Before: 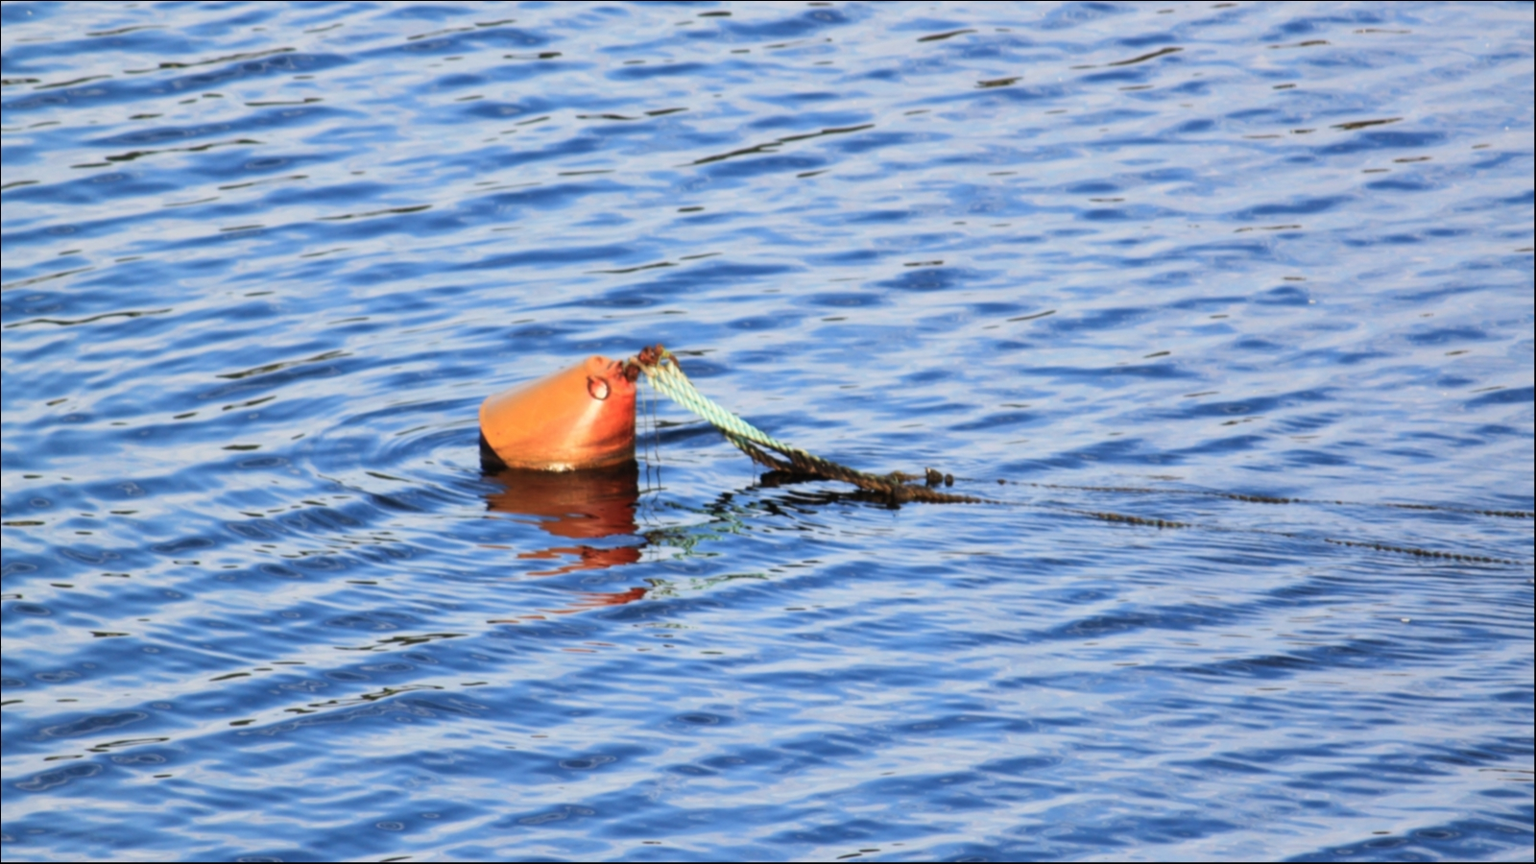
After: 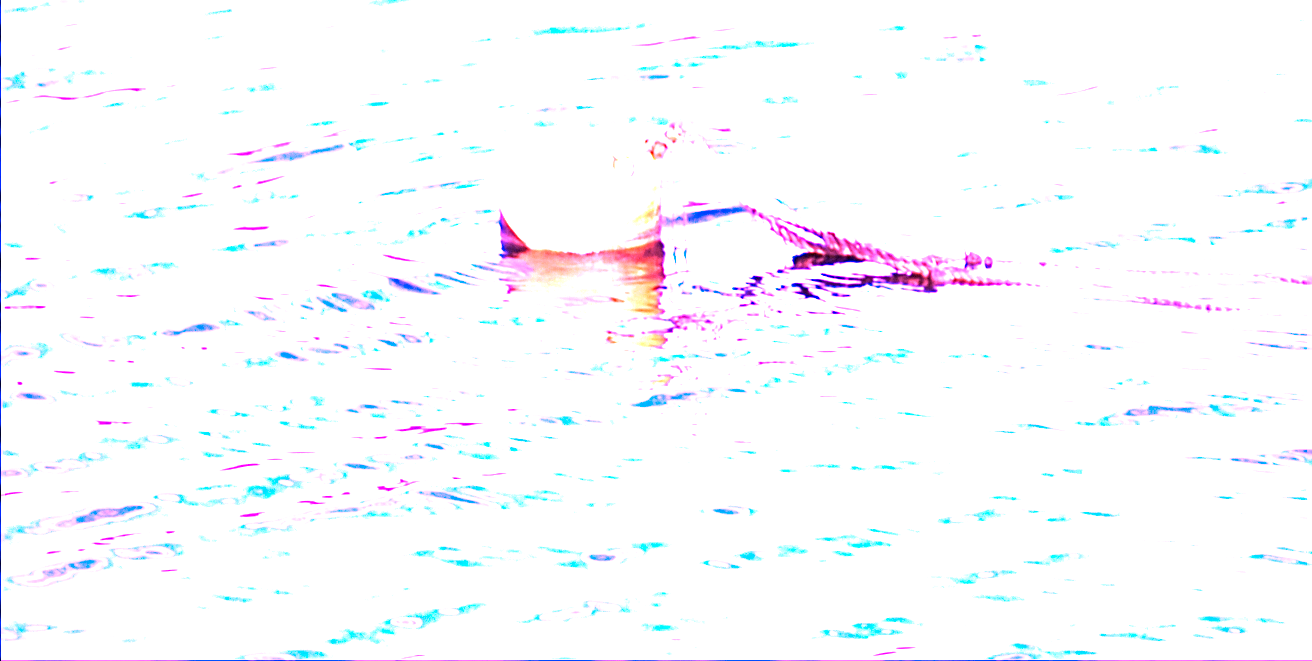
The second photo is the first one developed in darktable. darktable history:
local contrast: mode bilateral grid, contrast 28, coarseness 16, detail 115%, midtone range 0.2
white balance: red 8, blue 8
sharpen: on, module defaults
crop: top 26.531%, right 17.959%
color contrast: green-magenta contrast 0.81
